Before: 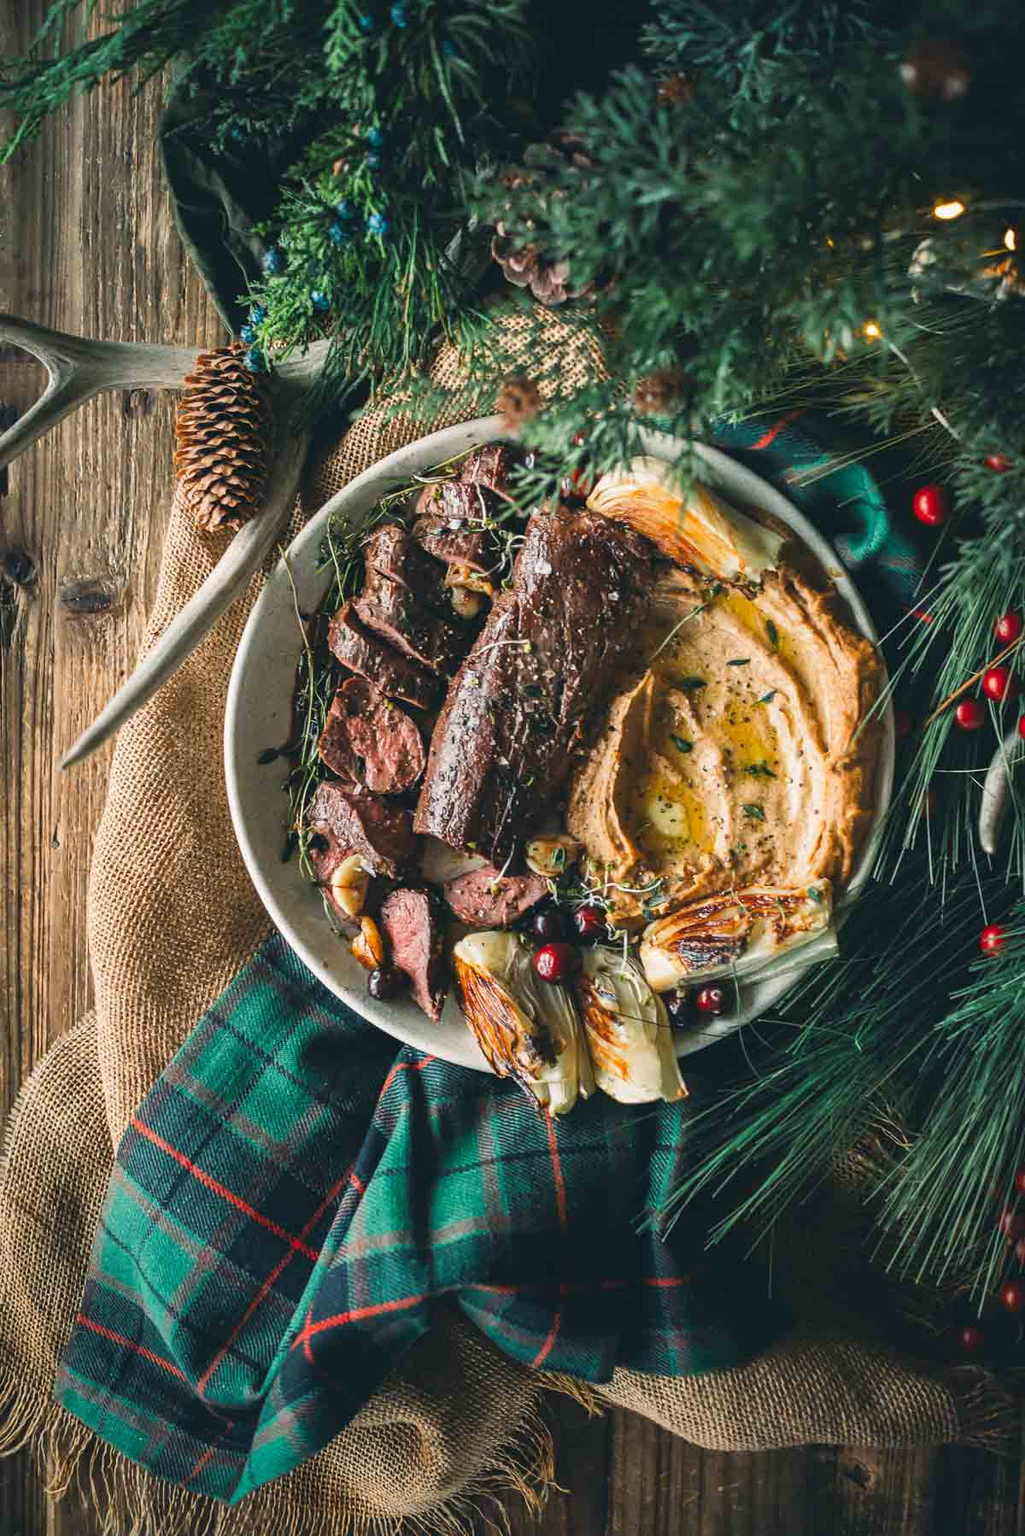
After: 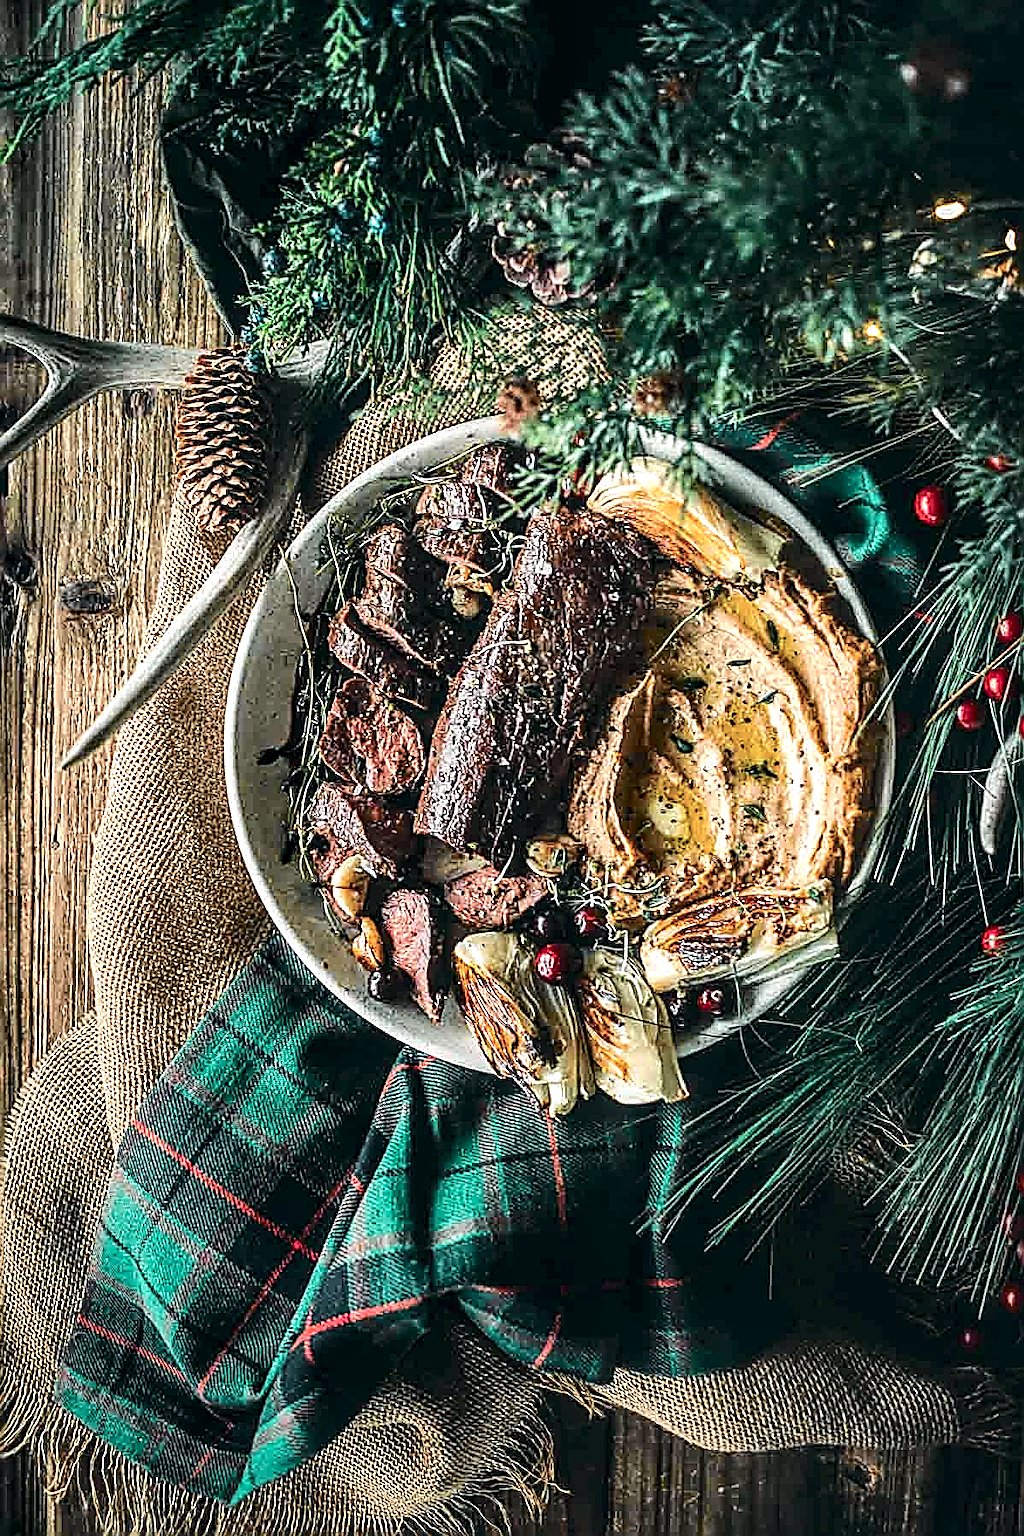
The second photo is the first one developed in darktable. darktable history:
sharpen: amount 1.997
local contrast: highlights 64%, shadows 54%, detail 169%, midtone range 0.521
contrast brightness saturation: contrast 0.105, saturation -0.3
color balance rgb: perceptual saturation grading › global saturation 31.07%
tone curve: curves: ch0 [(0, 0.003) (0.211, 0.174) (0.482, 0.519) (0.843, 0.821) (0.992, 0.971)]; ch1 [(0, 0) (0.276, 0.206) (0.393, 0.364) (0.482, 0.477) (0.506, 0.5) (0.523, 0.523) (0.572, 0.592) (0.635, 0.665) (0.695, 0.759) (1, 1)]; ch2 [(0, 0) (0.438, 0.456) (0.498, 0.497) (0.536, 0.527) (0.562, 0.584) (0.619, 0.602) (0.698, 0.698) (1, 1)], color space Lab, independent channels, preserve colors none
